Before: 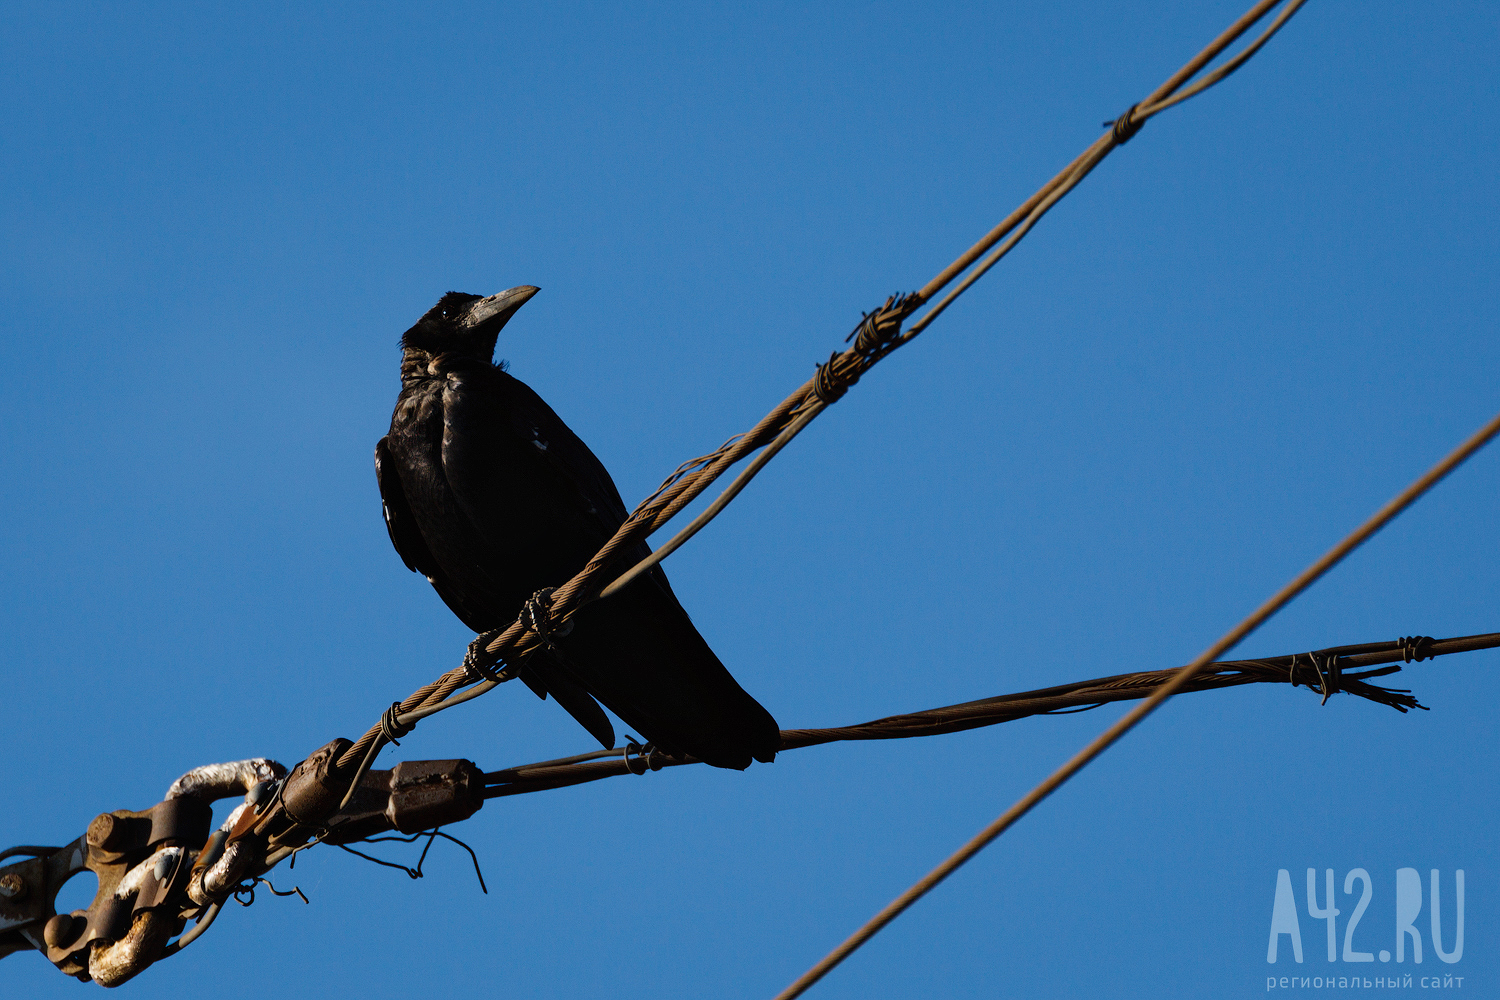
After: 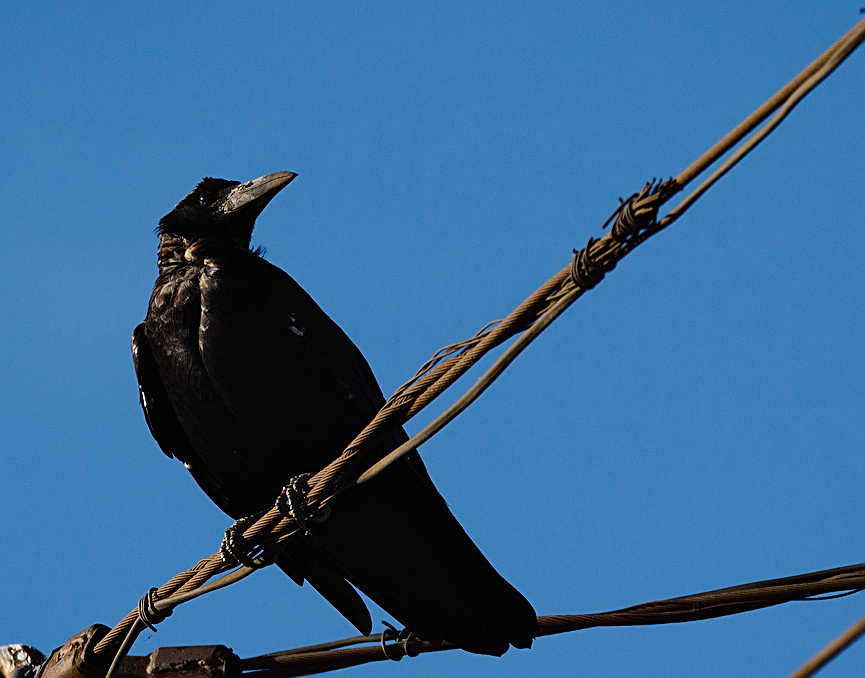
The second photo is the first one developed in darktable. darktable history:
sharpen: on, module defaults
crop: left 16.239%, top 11.424%, right 26.04%, bottom 20.696%
